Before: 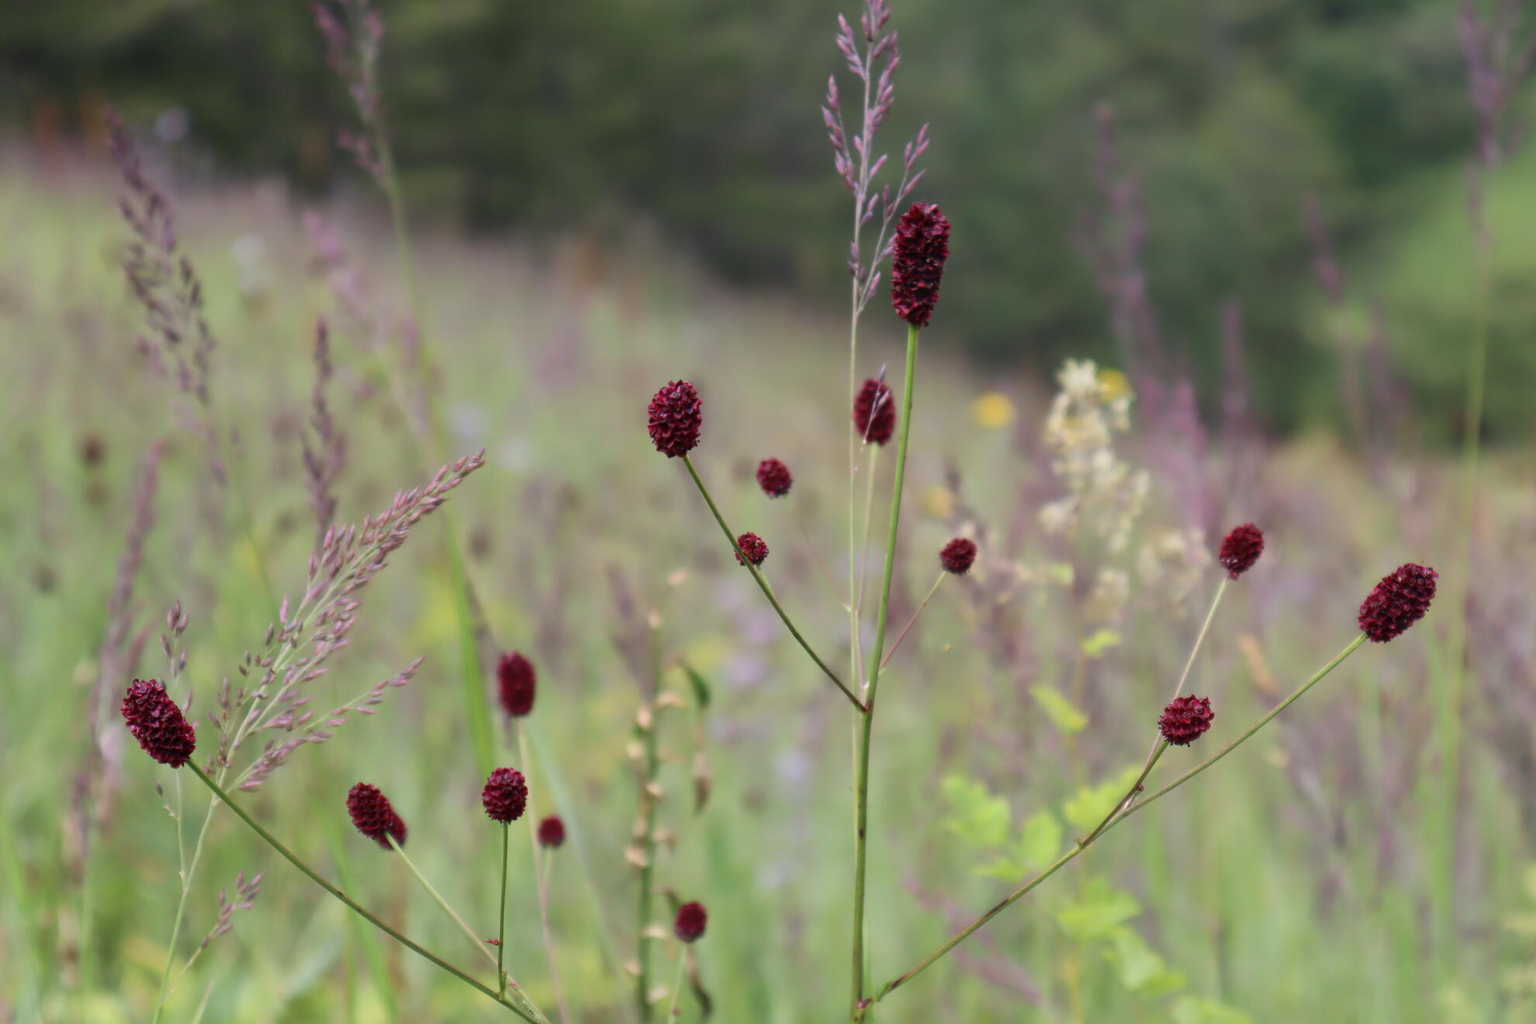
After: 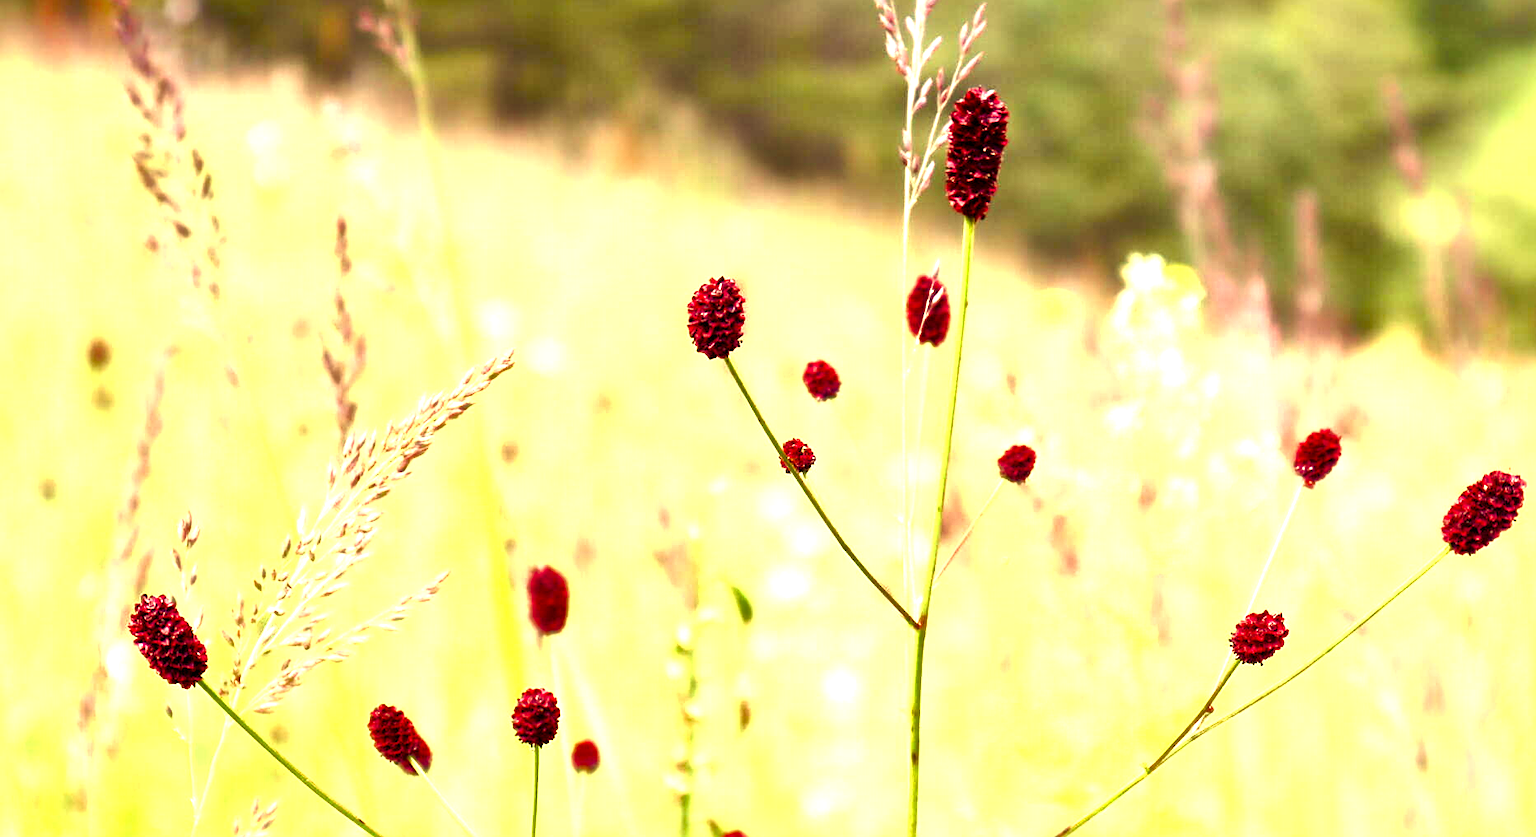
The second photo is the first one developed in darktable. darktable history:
crop and rotate: angle 0.03°, top 11.643%, right 5.651%, bottom 11.189%
local contrast: mode bilateral grid, contrast 70, coarseness 75, detail 180%, midtone range 0.2
exposure: black level correction 0, exposure 1.75 EV, compensate exposure bias true, compensate highlight preservation false
tone equalizer: on, module defaults
white balance: red 1.08, blue 0.791
color balance rgb: shadows lift › luminance -21.66%, shadows lift › chroma 8.98%, shadows lift › hue 283.37°, power › chroma 1.55%, power › hue 25.59°, highlights gain › luminance 6.08%, highlights gain › chroma 2.55%, highlights gain › hue 90°, global offset › luminance -0.87%, perceptual saturation grading › global saturation 27.49%, perceptual saturation grading › highlights -28.39%, perceptual saturation grading › mid-tones 15.22%, perceptual saturation grading › shadows 33.98%, perceptual brilliance grading › highlights 10%, perceptual brilliance grading › mid-tones 5%
sharpen: on, module defaults
